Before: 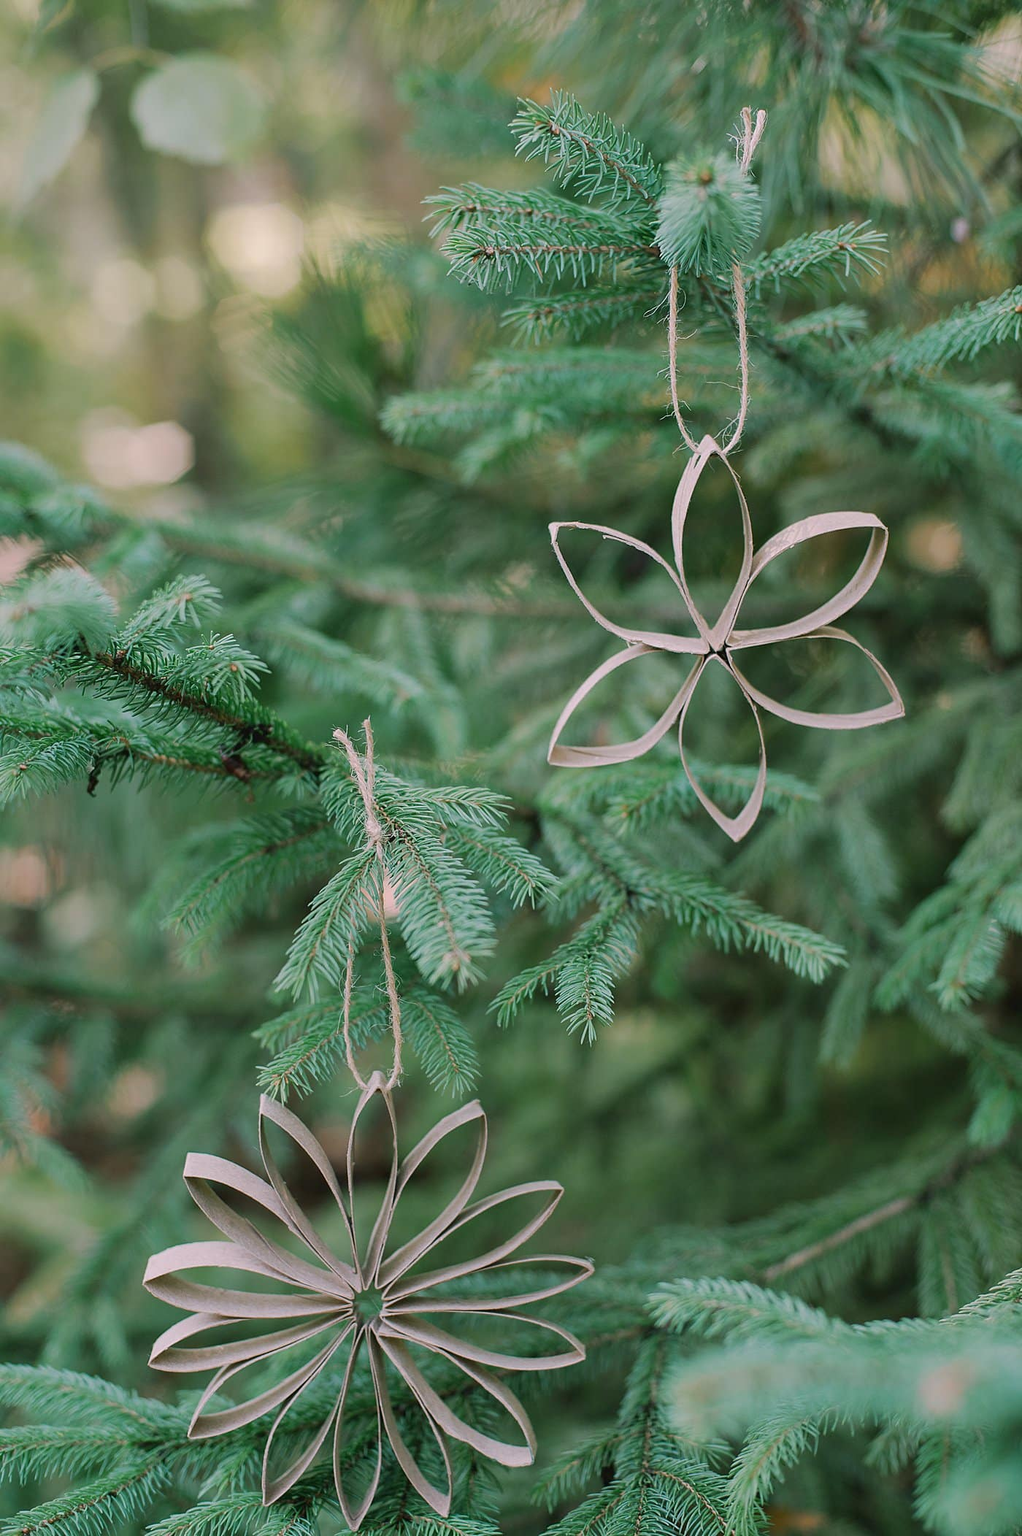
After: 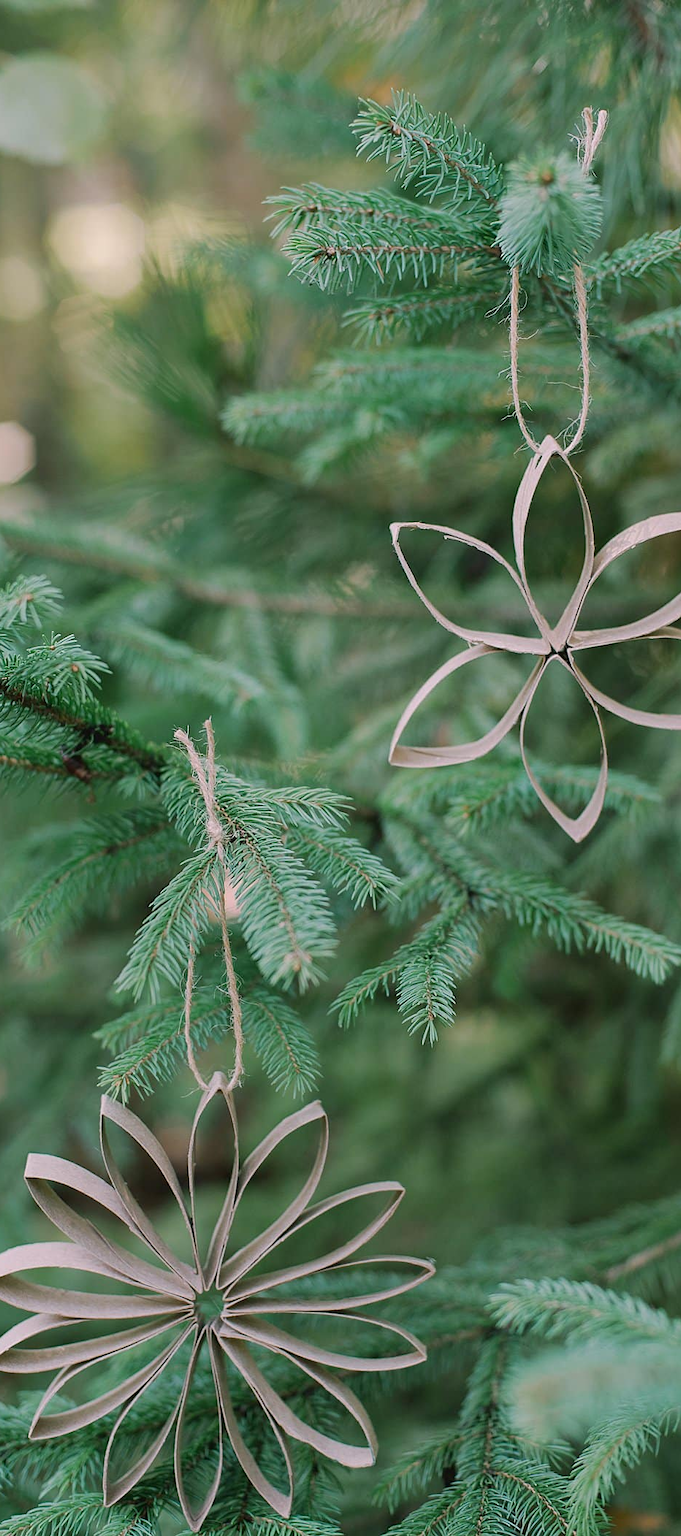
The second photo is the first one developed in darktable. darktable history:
crop and rotate: left 15.591%, right 17.71%
